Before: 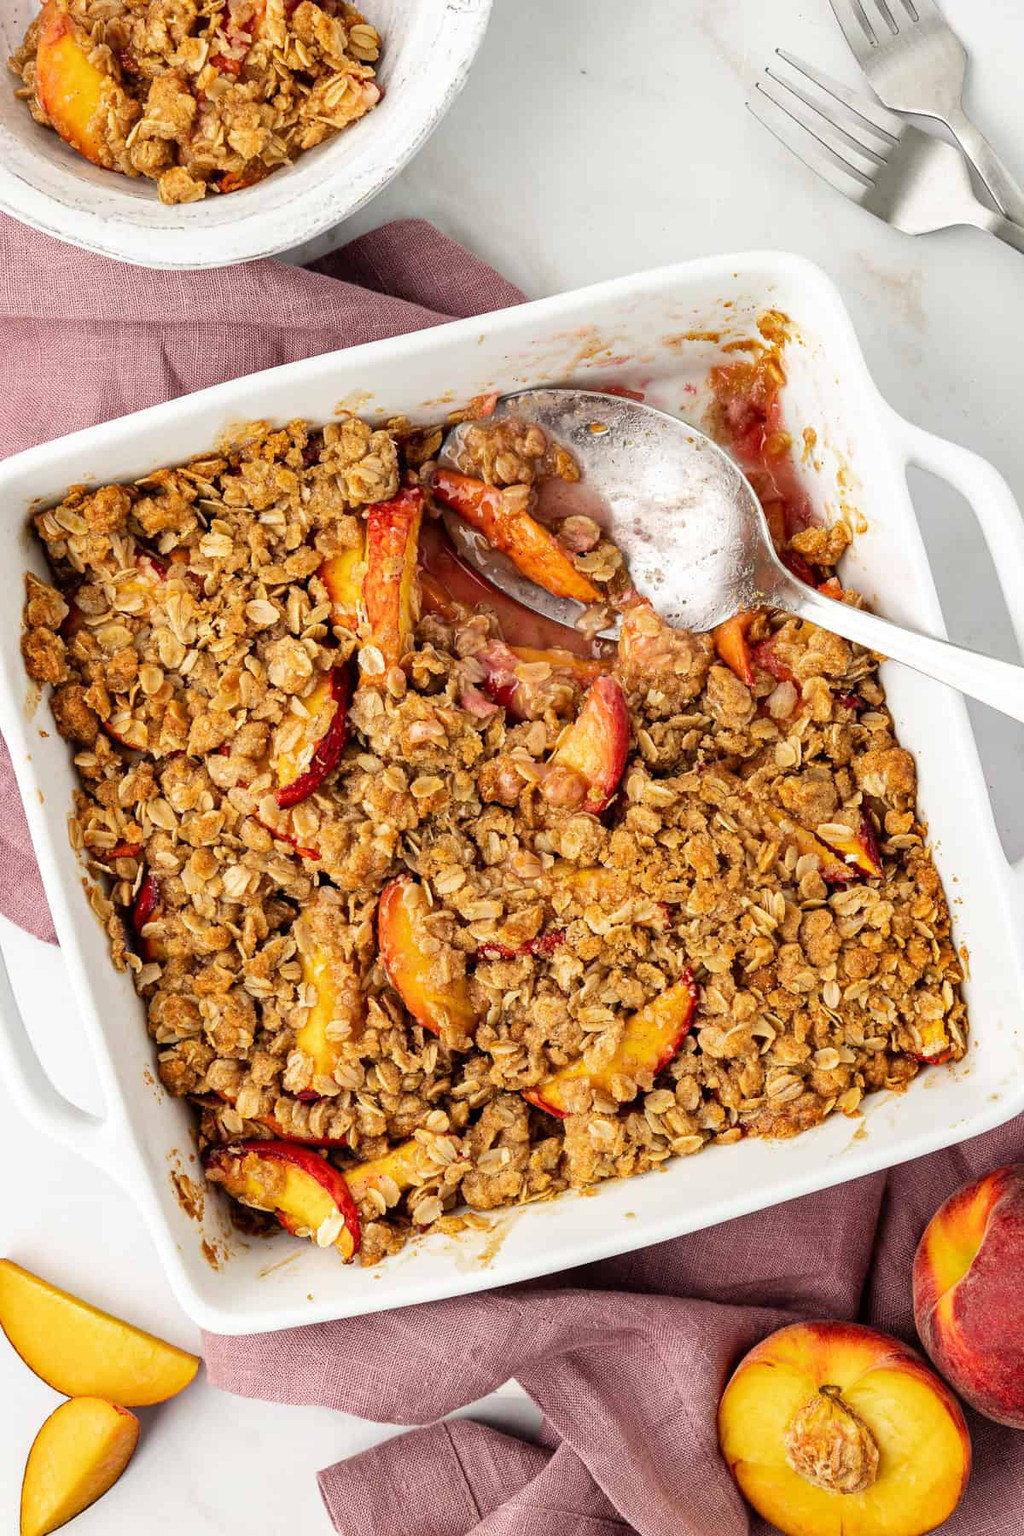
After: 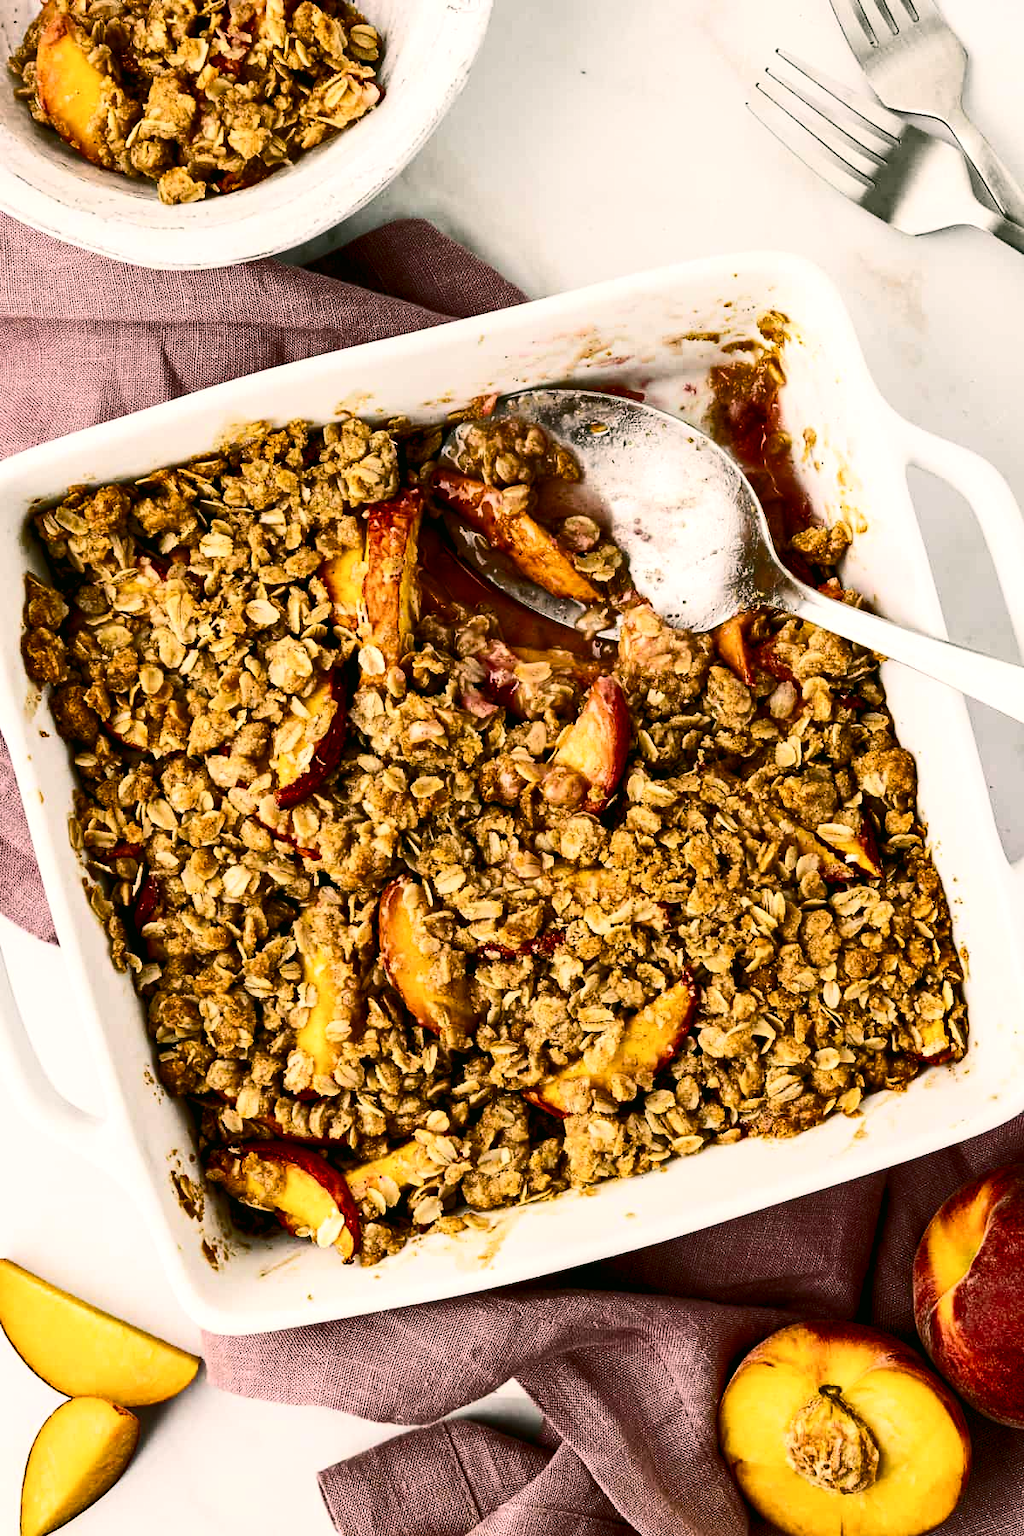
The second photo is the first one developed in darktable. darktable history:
color correction: highlights a* 4.57, highlights b* 4.96, shadows a* -7.96, shadows b* 4.55
contrast brightness saturation: contrast 0.272
color balance rgb: perceptual saturation grading › global saturation 45.974%, perceptual saturation grading › highlights -49.426%, perceptual saturation grading › shadows 29.748%, perceptual brilliance grading › highlights 3.889%, perceptual brilliance grading › mid-tones -17.682%, perceptual brilliance grading › shadows -41.419%
